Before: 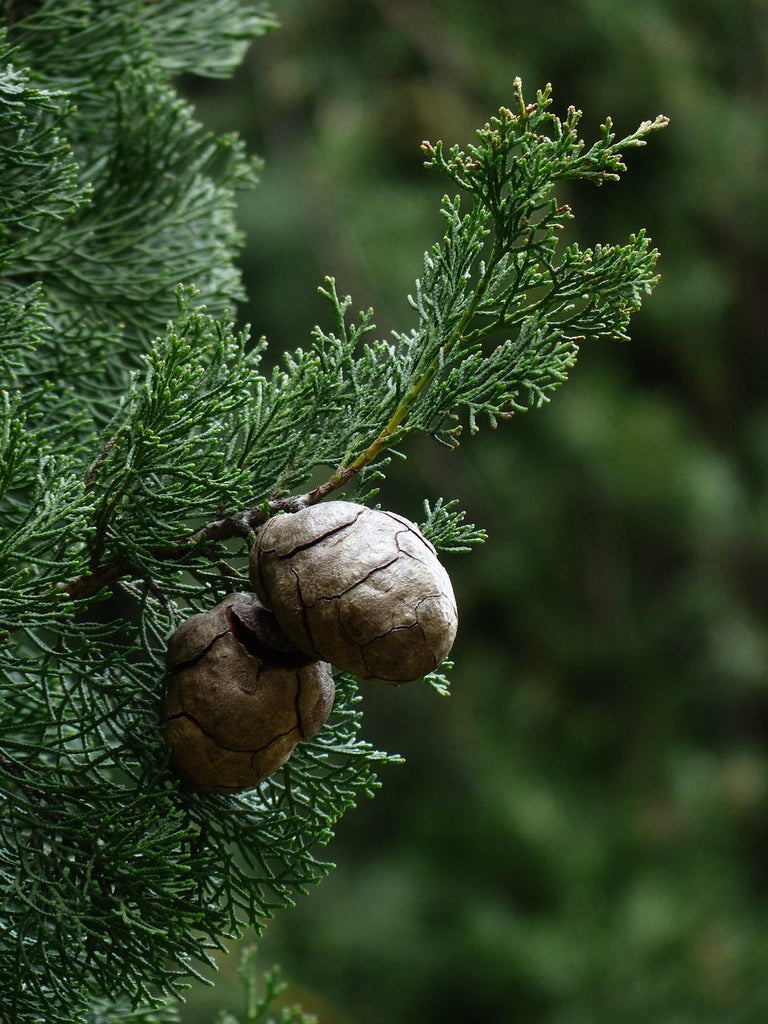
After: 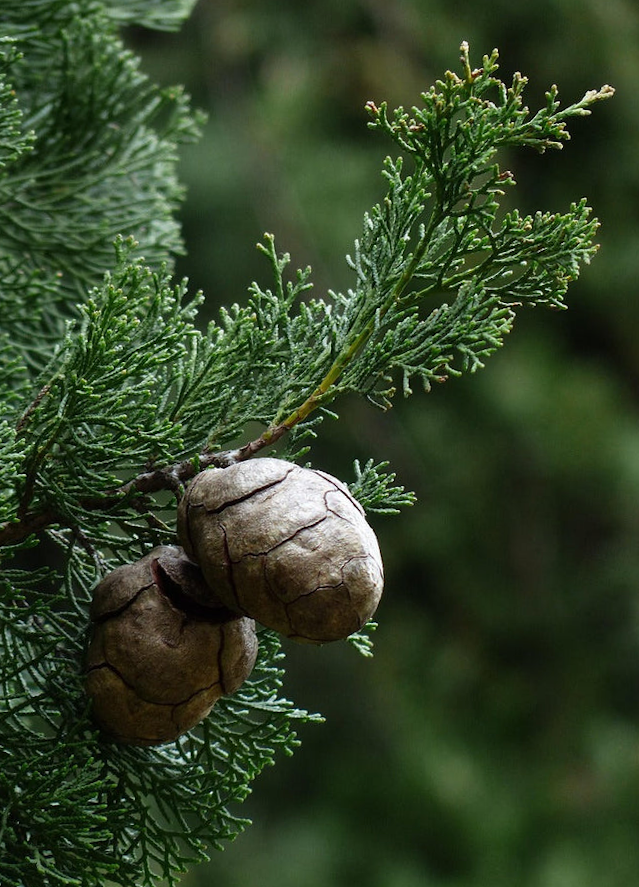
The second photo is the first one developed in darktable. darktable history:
rotate and perspective: rotation 2.27°, automatic cropping off
shadows and highlights: radius 331.84, shadows 53.55, highlights -100, compress 94.63%, highlights color adjustment 73.23%, soften with gaussian
crop: left 11.225%, top 5.381%, right 9.565%, bottom 10.314%
